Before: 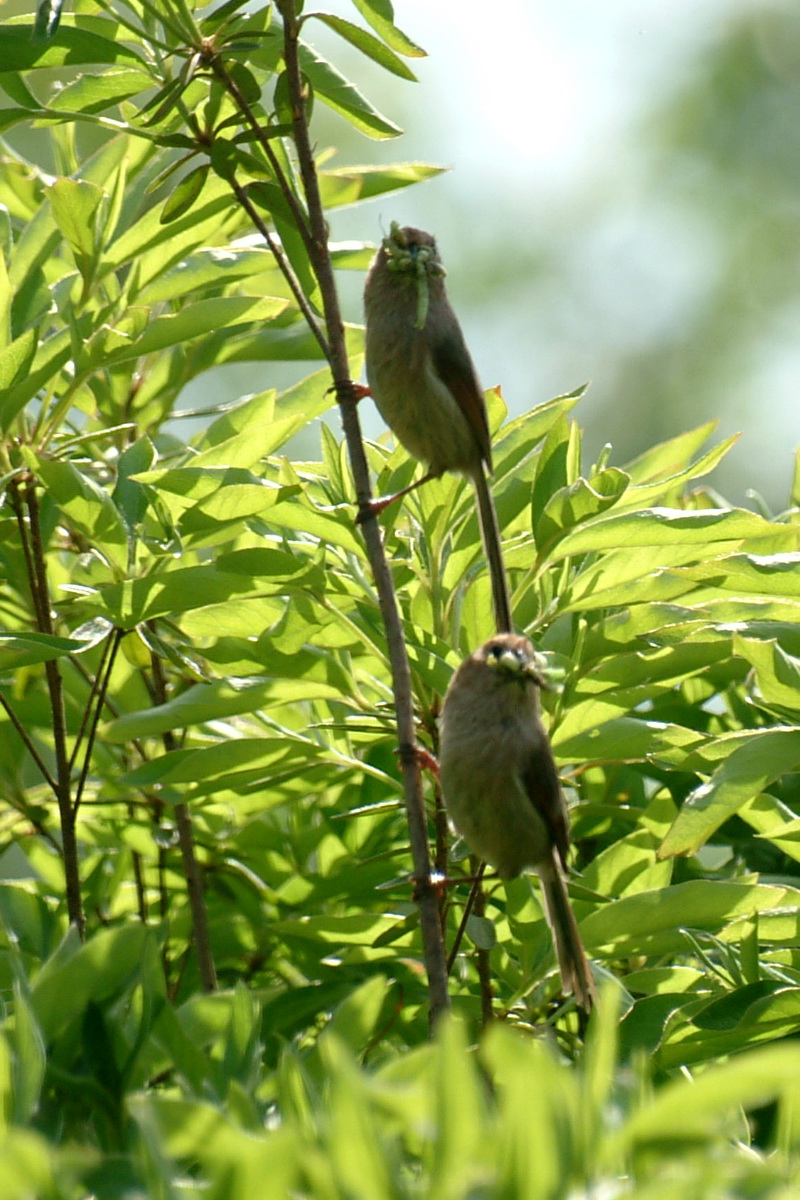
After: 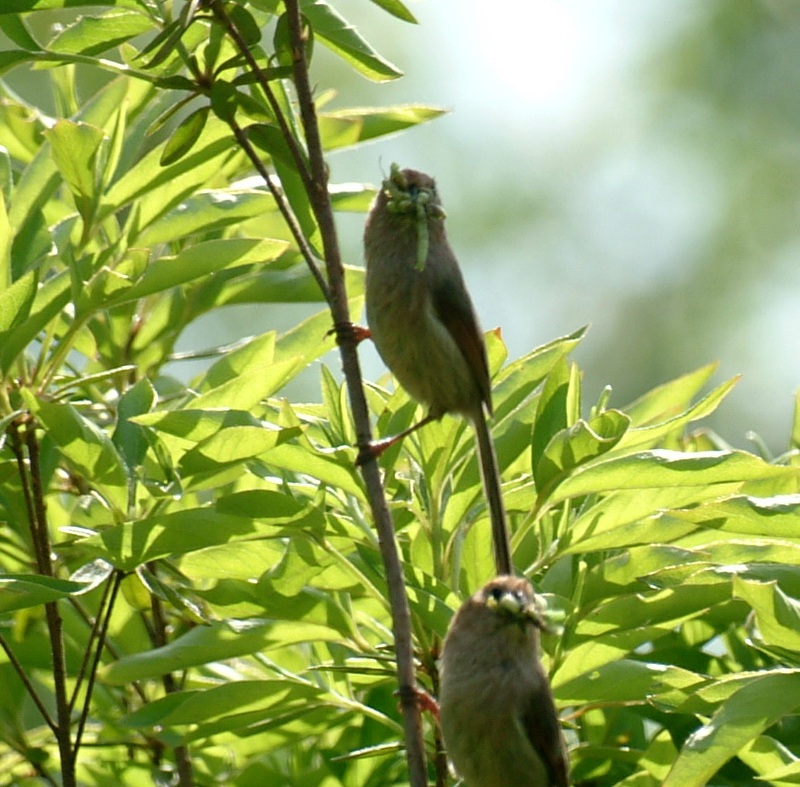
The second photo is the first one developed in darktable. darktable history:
crop and rotate: top 4.853%, bottom 29.564%
